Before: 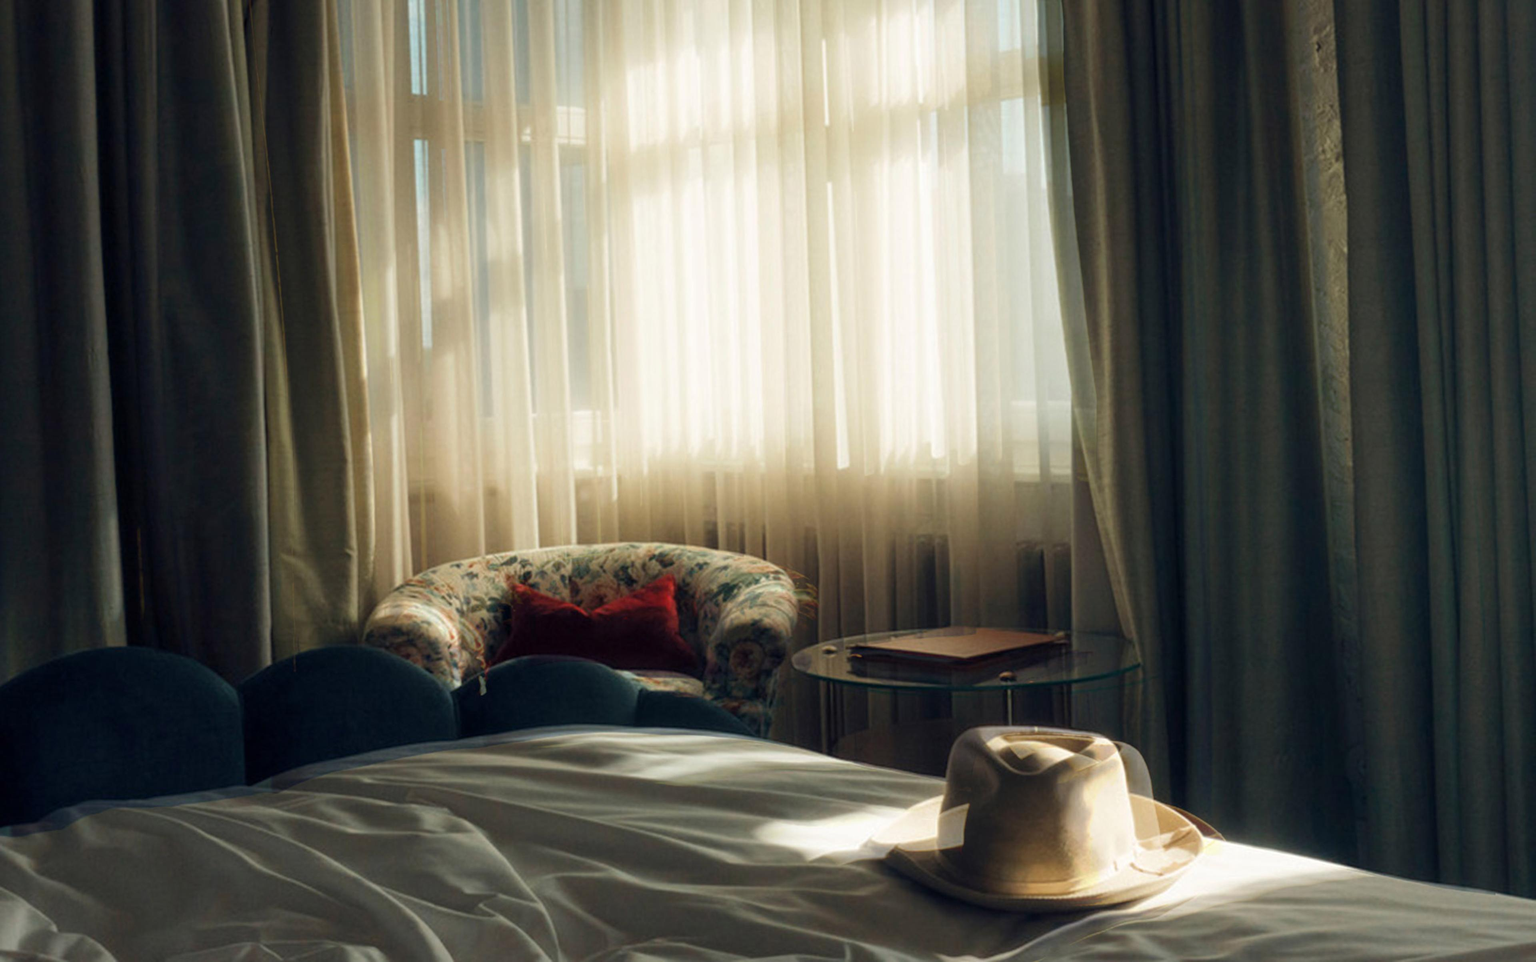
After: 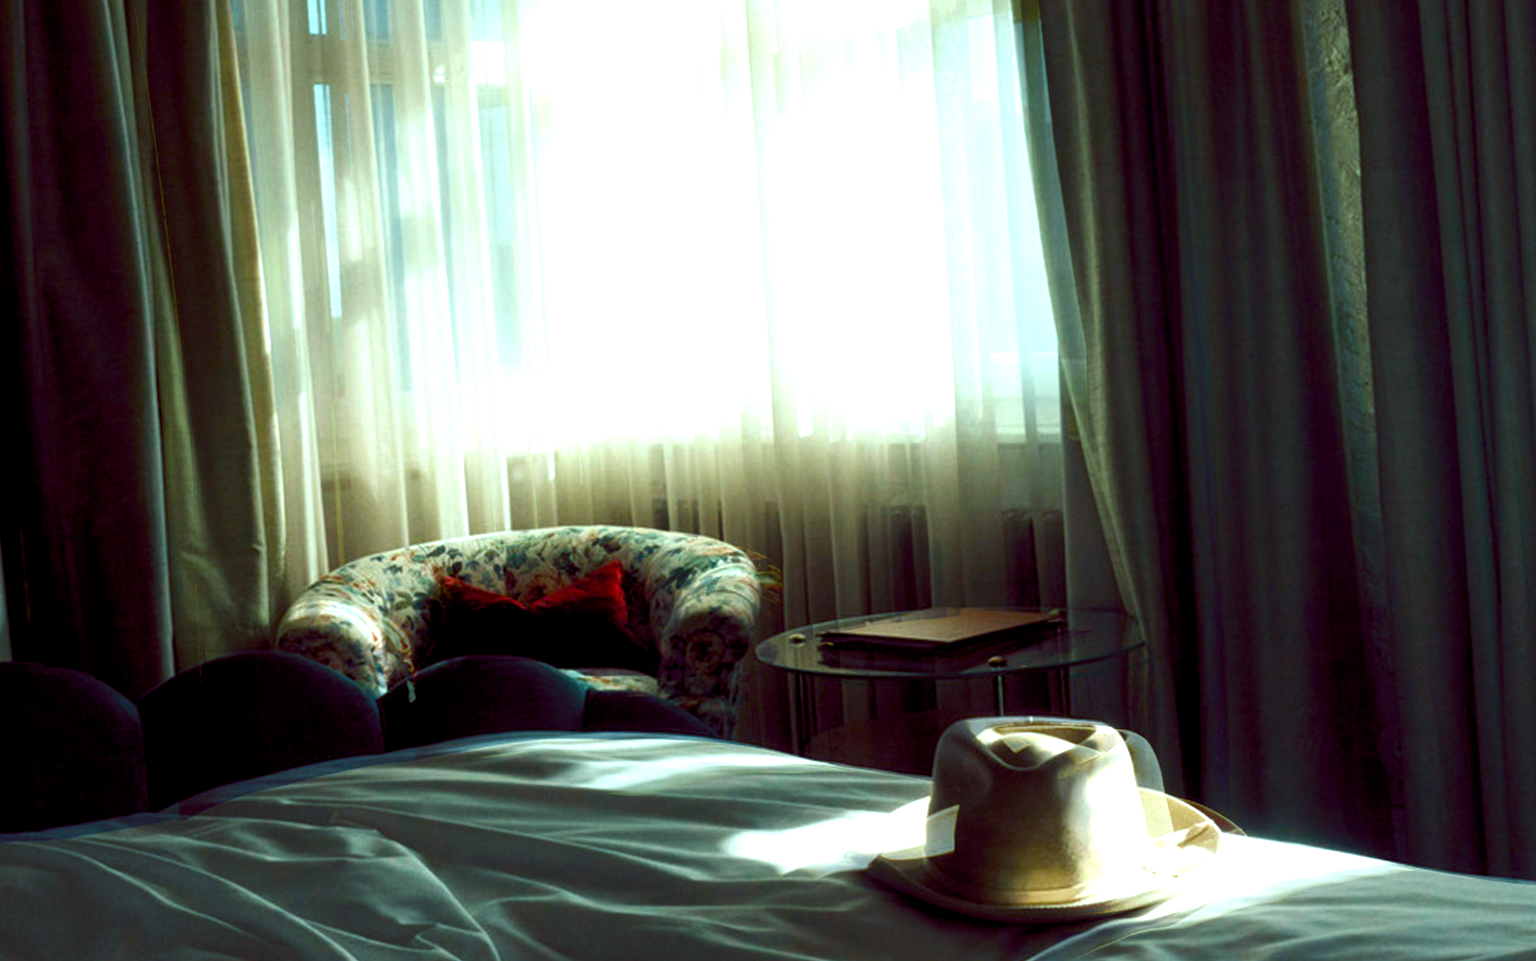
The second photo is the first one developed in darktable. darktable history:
color balance rgb: shadows lift › luminance -7.7%, shadows lift › chroma 2.13%, shadows lift › hue 200.79°, power › luminance -7.77%, power › chroma 2.27%, power › hue 220.69°, highlights gain › luminance 15.15%, highlights gain › chroma 4%, highlights gain › hue 209.35°, global offset › luminance -0.21%, global offset › chroma 0.27%, perceptual saturation grading › global saturation 24.42%, perceptual saturation grading › highlights -24.42%, perceptual saturation grading › mid-tones 24.42%, perceptual saturation grading › shadows 40%, perceptual brilliance grading › global brilliance -5%, perceptual brilliance grading › highlights 24.42%, perceptual brilliance grading › mid-tones 7%, perceptual brilliance grading › shadows -5%
crop and rotate: angle 1.96°, left 5.673%, top 5.673%
